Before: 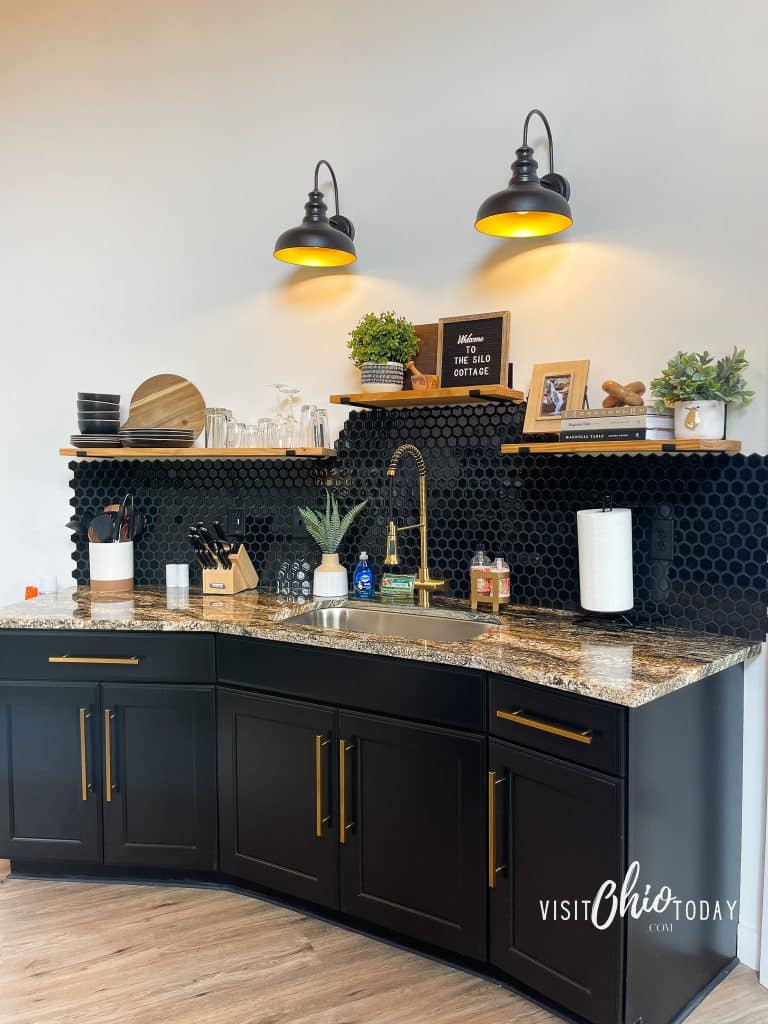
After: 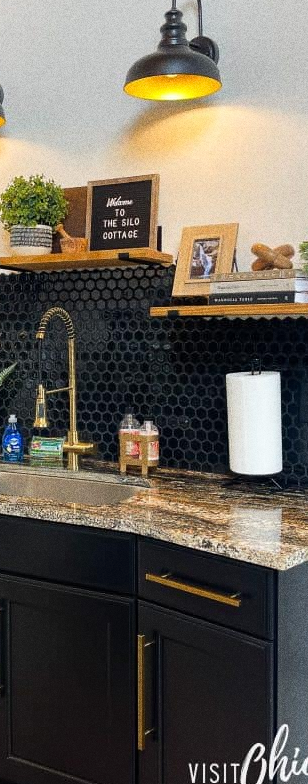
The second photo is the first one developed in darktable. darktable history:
grain: coarseness 0.09 ISO, strength 40%
crop: left 45.721%, top 13.393%, right 14.118%, bottom 10.01%
